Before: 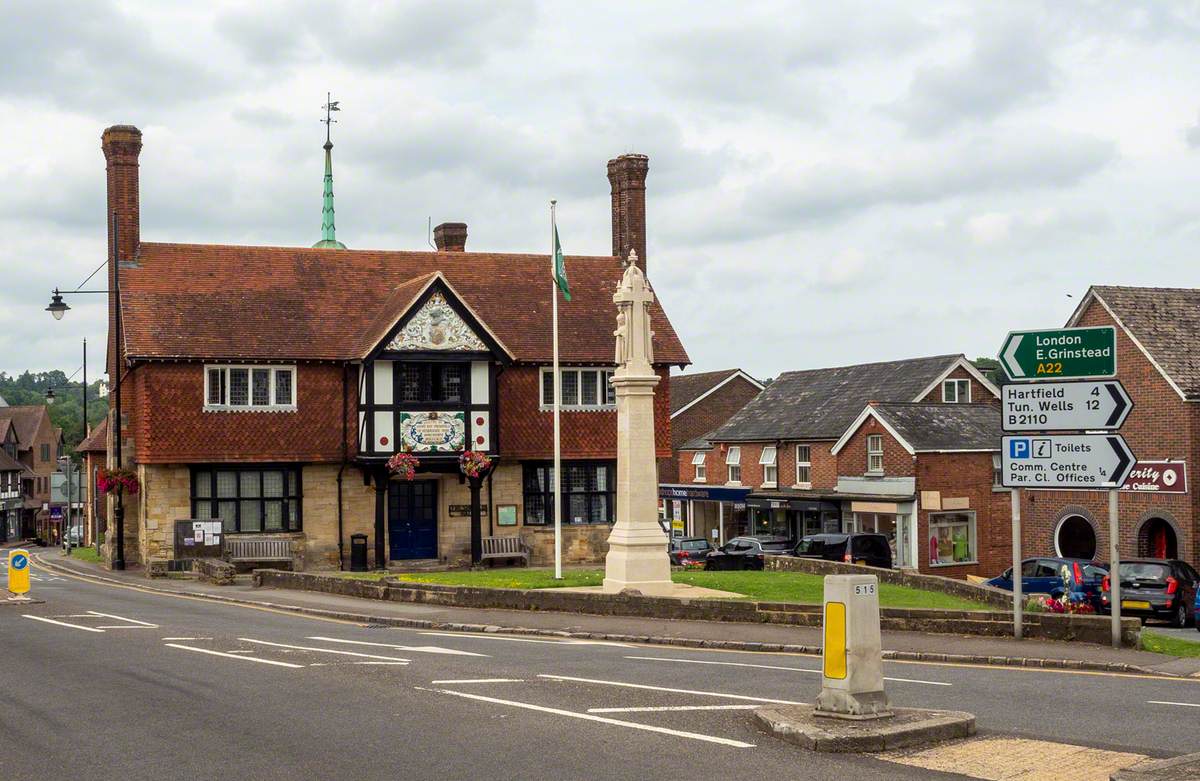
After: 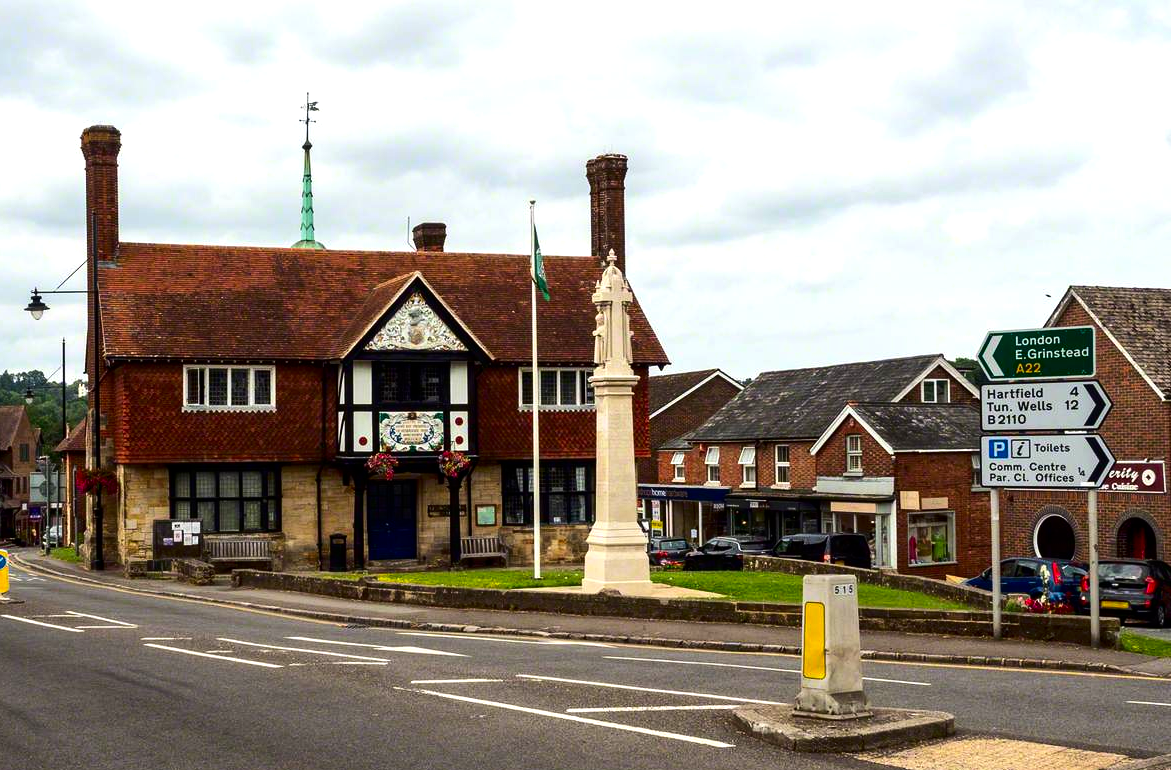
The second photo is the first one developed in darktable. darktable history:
tone equalizer: -8 EV -0.417 EV, -7 EV -0.389 EV, -6 EV -0.333 EV, -5 EV -0.222 EV, -3 EV 0.222 EV, -2 EV 0.333 EV, -1 EV 0.389 EV, +0 EV 0.417 EV, edges refinement/feathering 500, mask exposure compensation -1.57 EV, preserve details no
contrast brightness saturation: contrast 0.12, brightness -0.12, saturation 0.2
crop and rotate: left 1.774%, right 0.633%, bottom 1.28%
